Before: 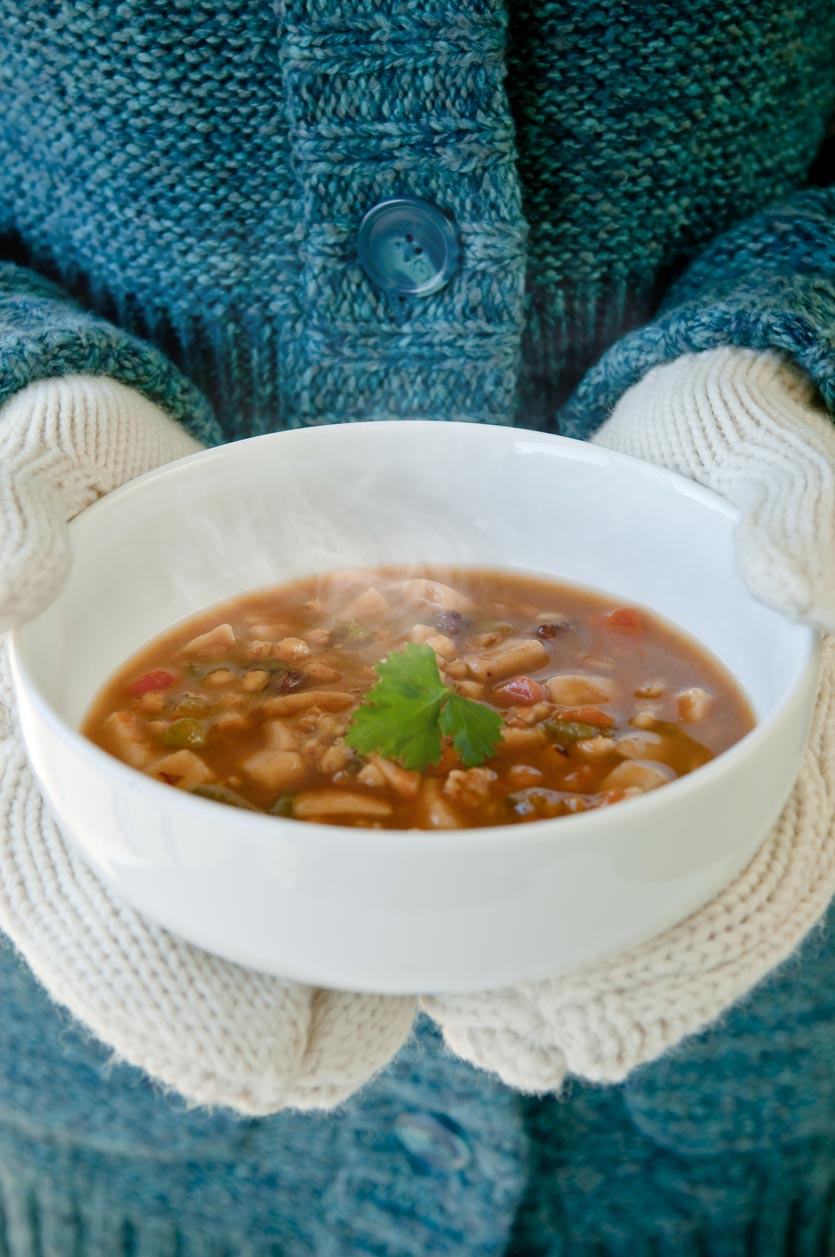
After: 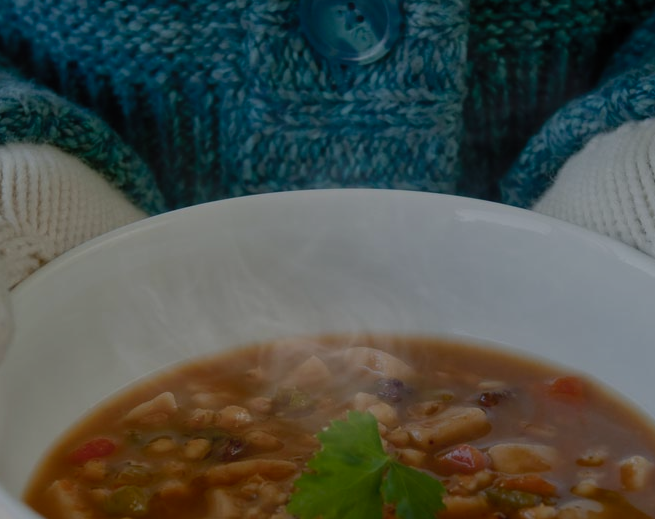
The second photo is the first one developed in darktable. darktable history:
exposure: exposure -2.086 EV, compensate exposure bias true, compensate highlight preservation false
crop: left 7.053%, top 18.484%, right 14.444%, bottom 40.224%
contrast brightness saturation: contrast 0.199, brightness 0.156, saturation 0.216
